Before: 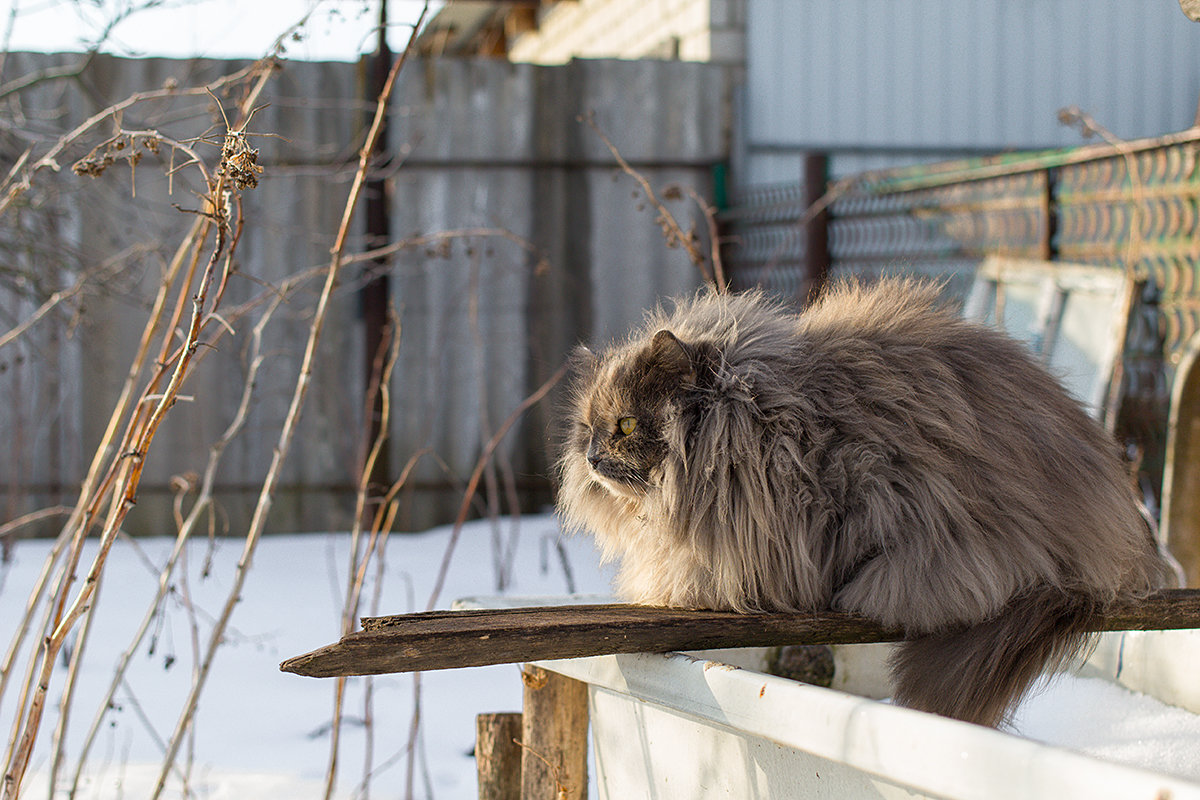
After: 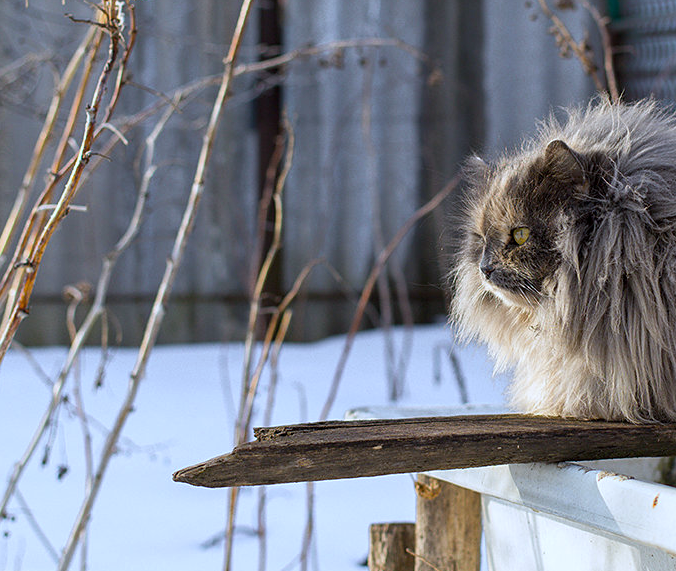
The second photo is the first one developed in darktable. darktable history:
crop: left 8.966%, top 23.852%, right 34.699%, bottom 4.703%
bloom: size 3%, threshold 100%, strength 0%
white balance: red 0.926, green 1.003, blue 1.133
local contrast: mode bilateral grid, contrast 20, coarseness 50, detail 120%, midtone range 0.2
